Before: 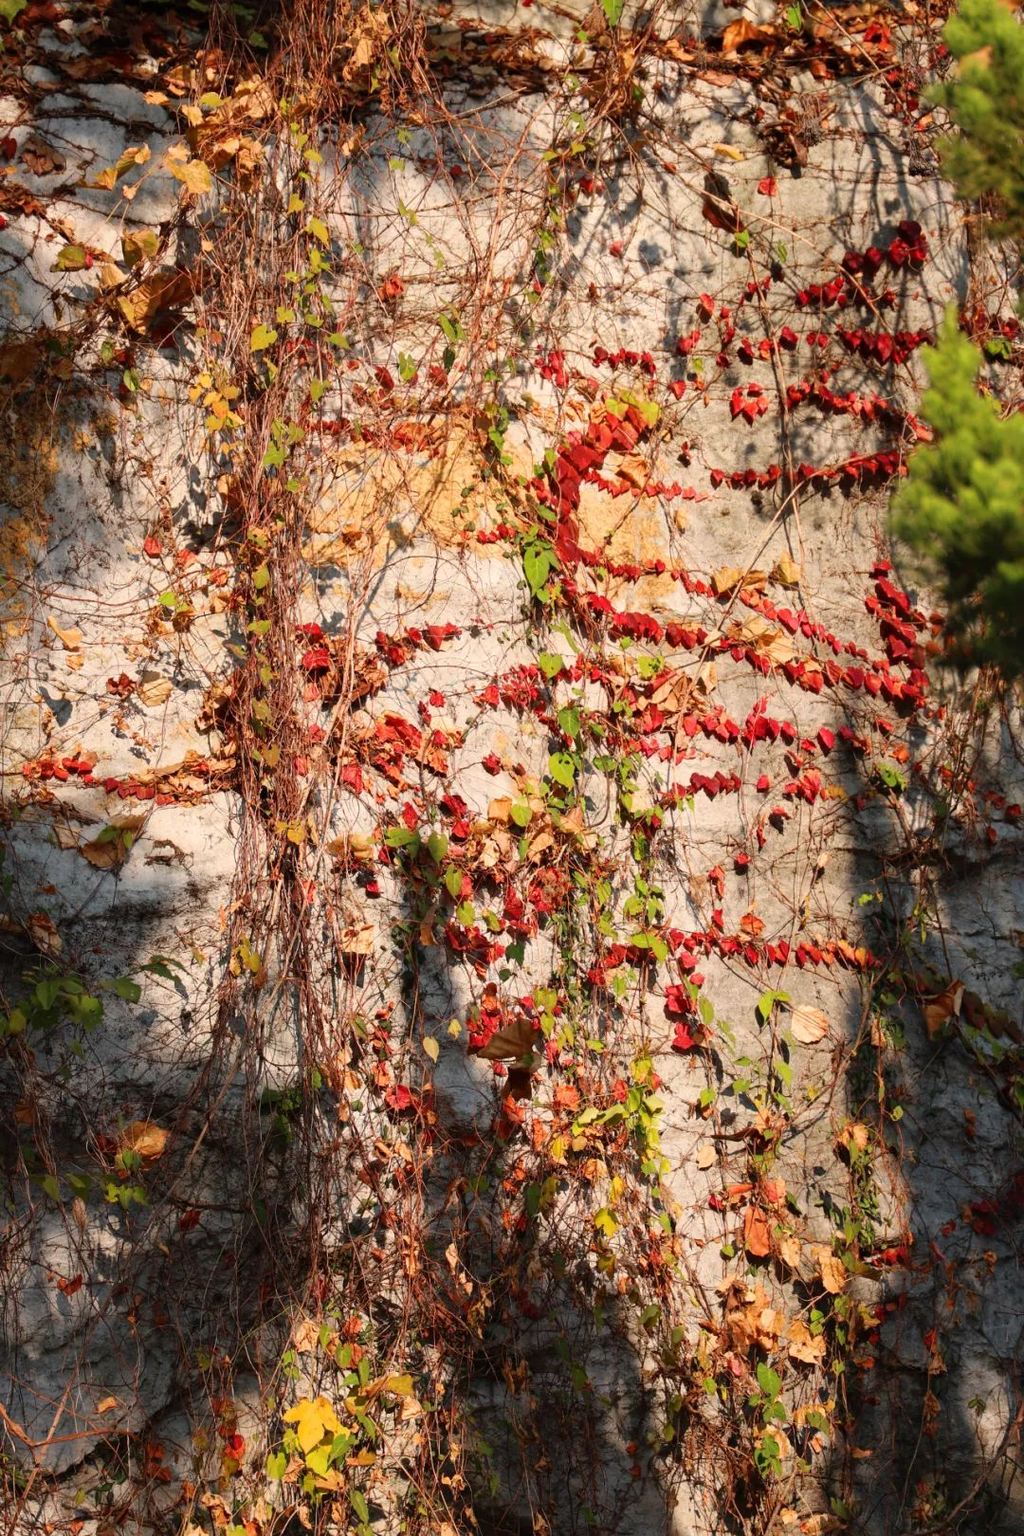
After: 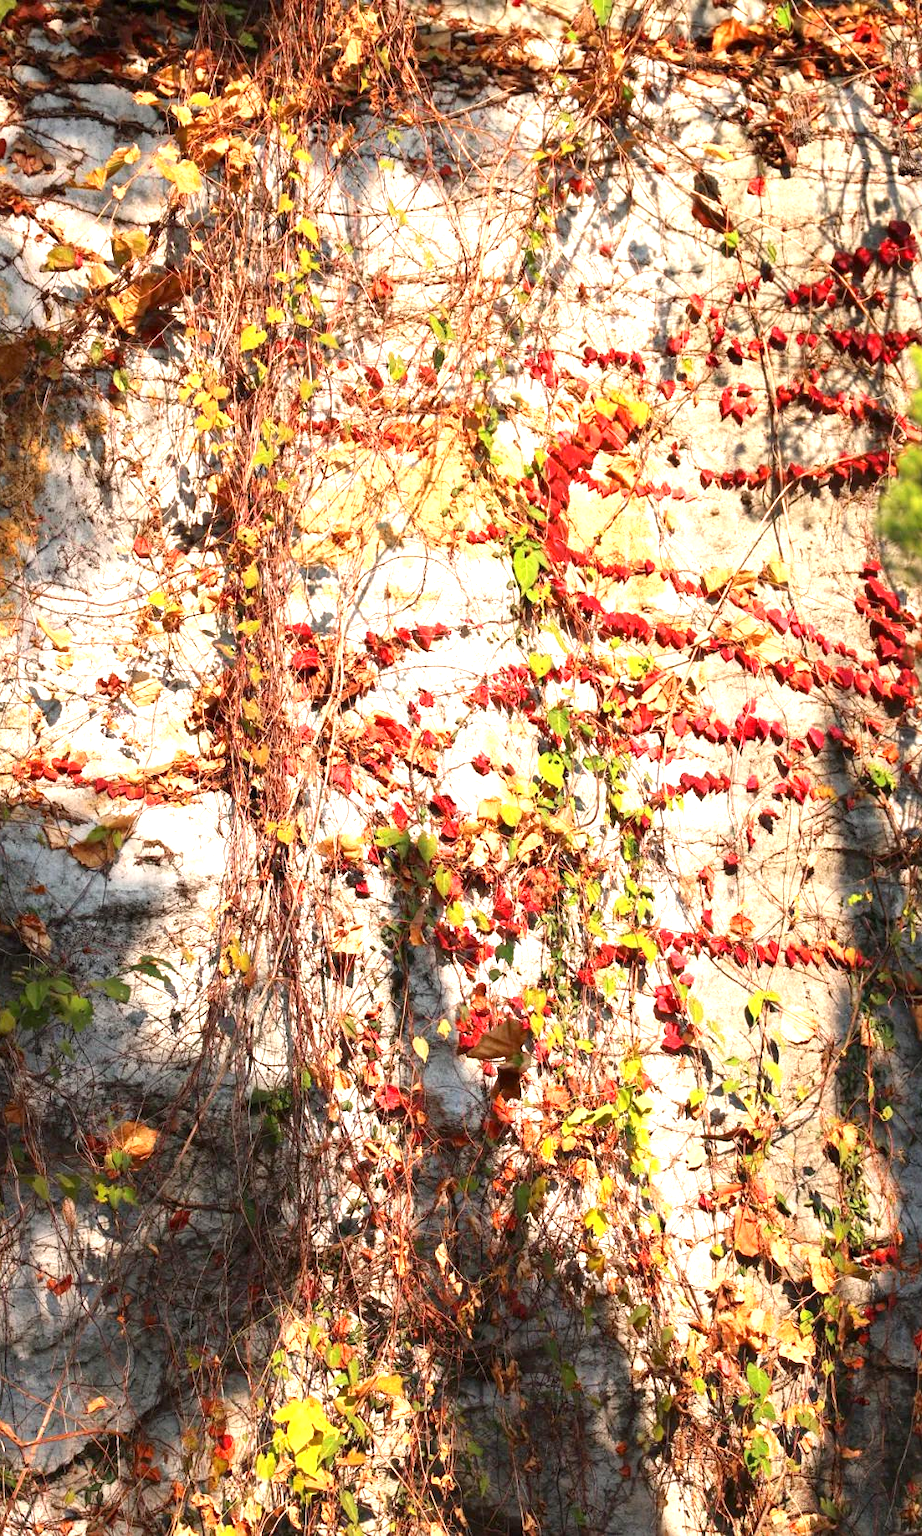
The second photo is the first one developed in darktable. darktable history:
crop and rotate: left 1.088%, right 8.807%
exposure: exposure 1.137 EV, compensate highlight preservation false
